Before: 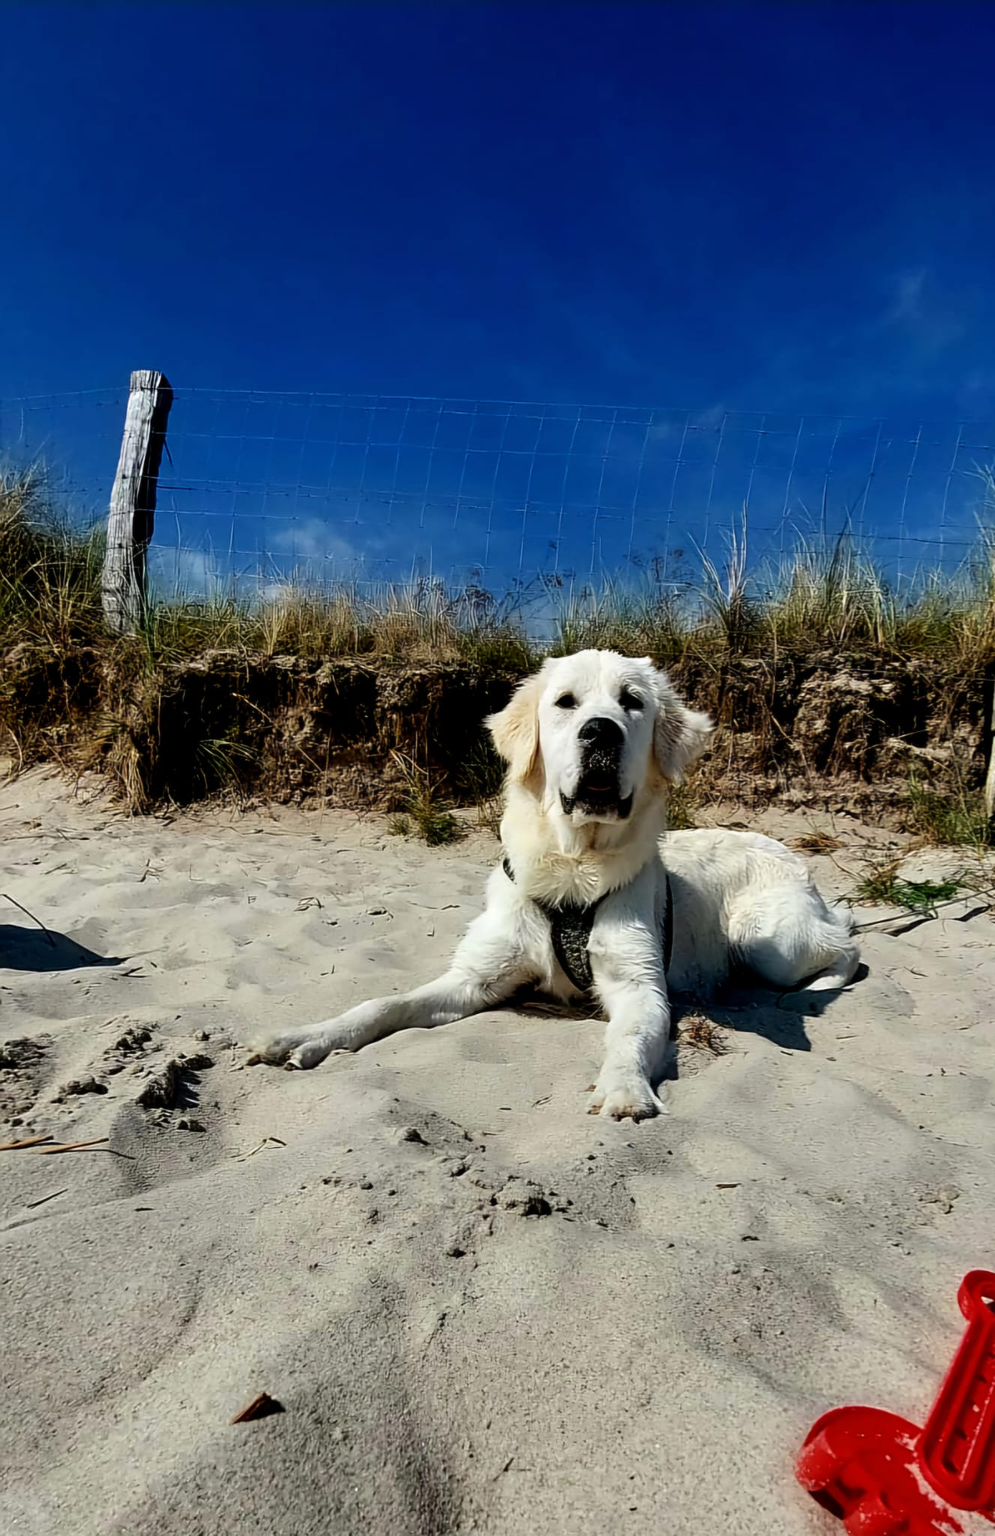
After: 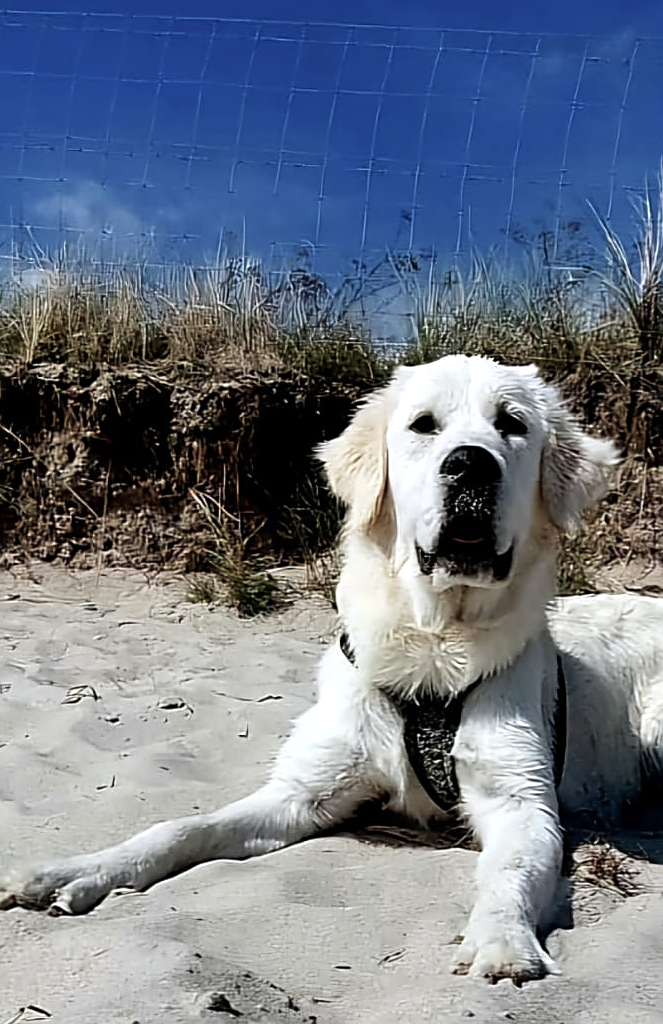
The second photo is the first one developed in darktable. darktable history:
exposure: exposure 0.191 EV, compensate highlight preservation false
color balance: input saturation 100.43%, contrast fulcrum 14.22%, output saturation 70.41%
sharpen: on, module defaults
color calibration: illuminant as shot in camera, x 0.358, y 0.373, temperature 4628.91 K
crop: left 25%, top 25%, right 25%, bottom 25%
